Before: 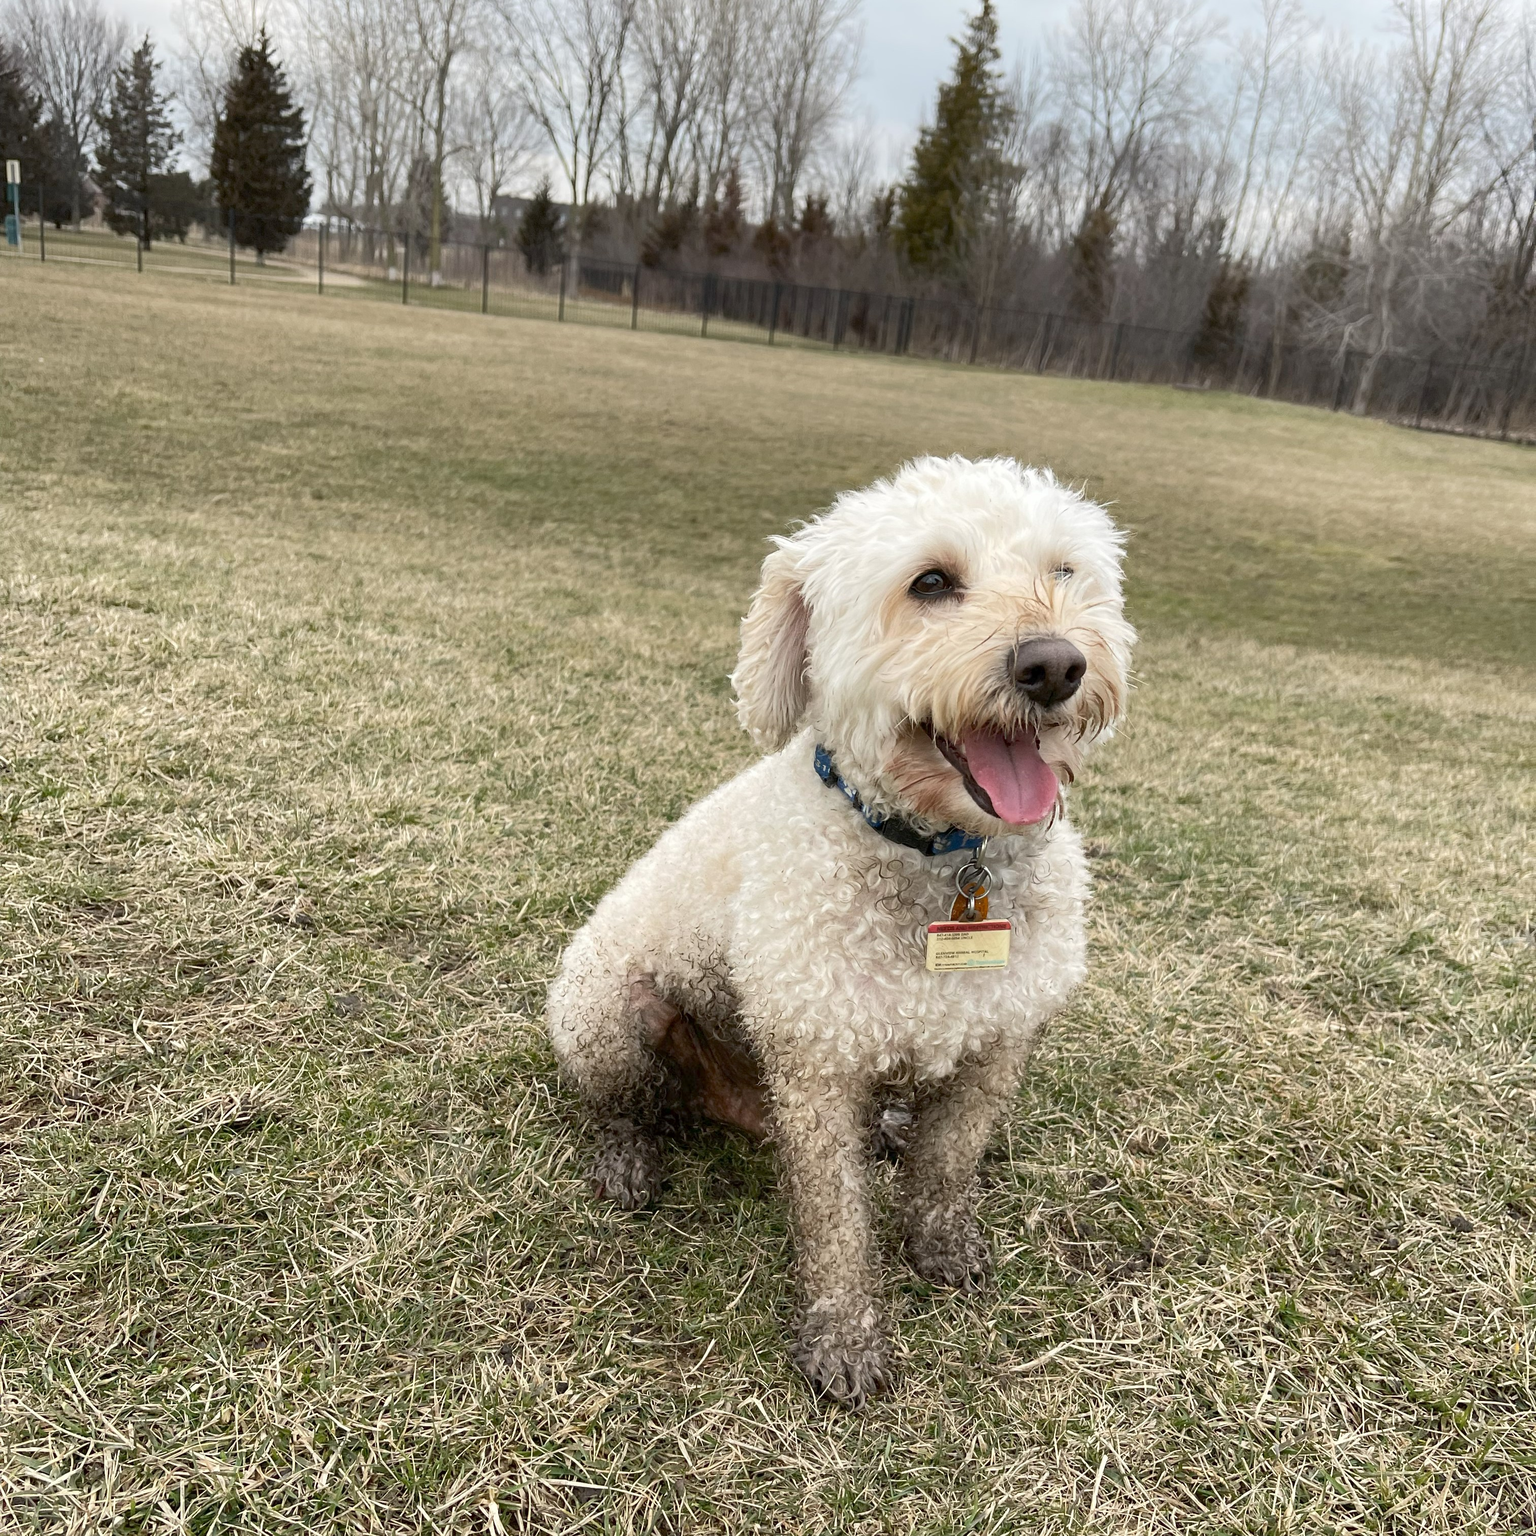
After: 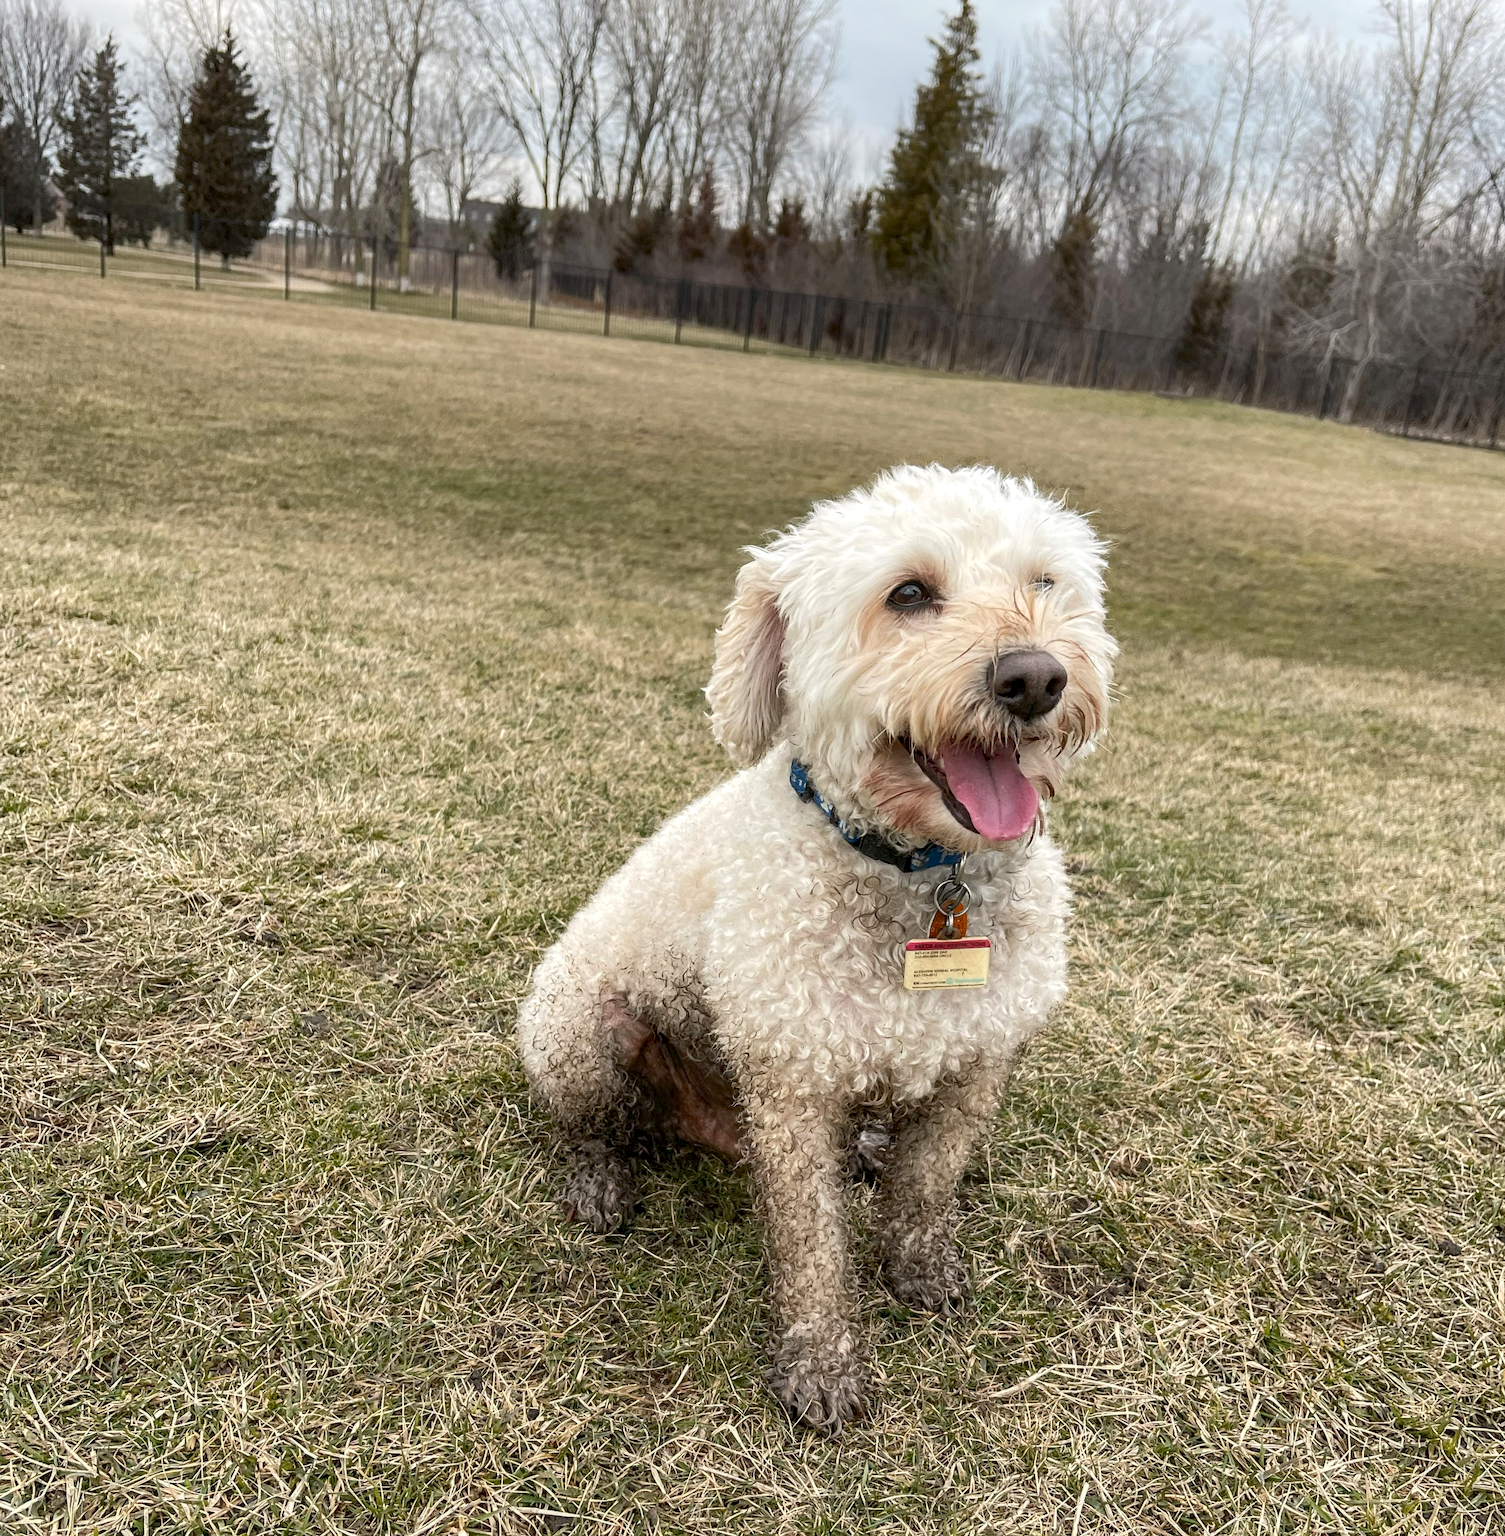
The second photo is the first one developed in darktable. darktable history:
crop and rotate: left 2.589%, right 1.184%, bottom 1.837%
local contrast: on, module defaults
color zones: curves: ch1 [(0.235, 0.558) (0.75, 0.5)]; ch2 [(0.25, 0.462) (0.749, 0.457)]
